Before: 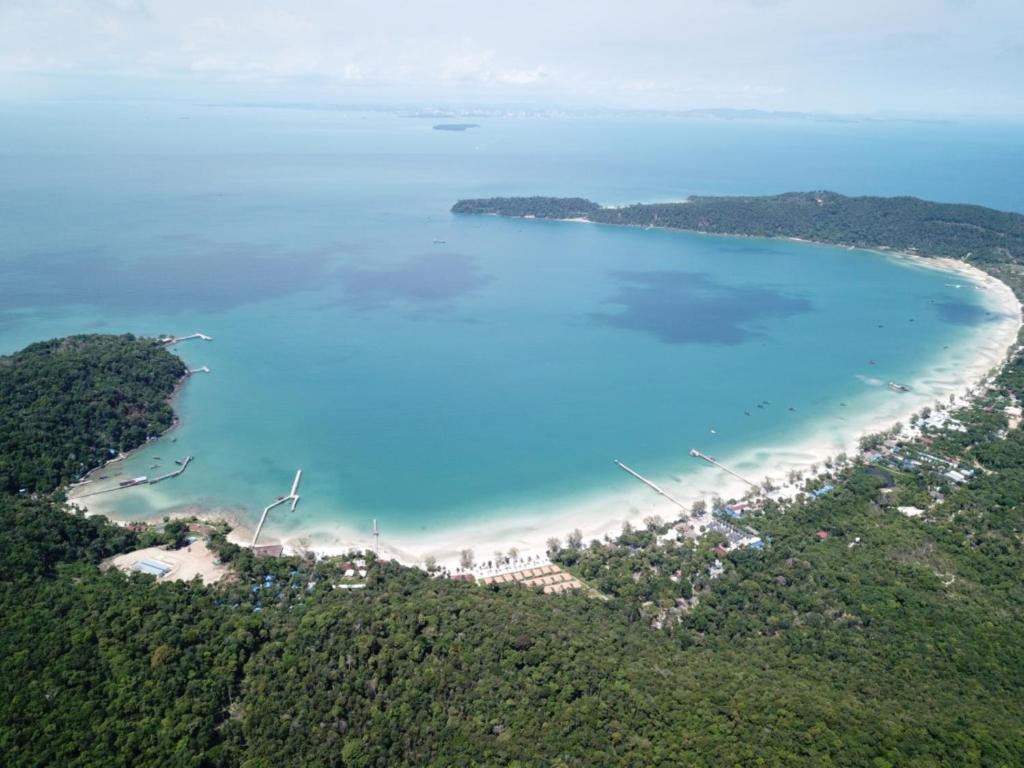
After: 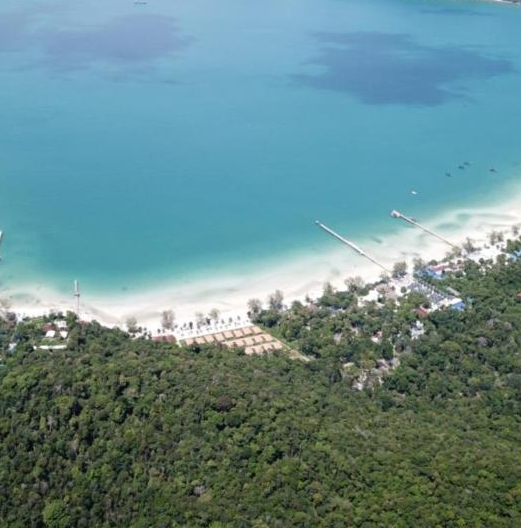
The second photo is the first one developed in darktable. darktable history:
crop and rotate: left 29.237%, top 31.152%, right 19.807%
color balance rgb: global vibrance -1%, saturation formula JzAzBz (2021)
